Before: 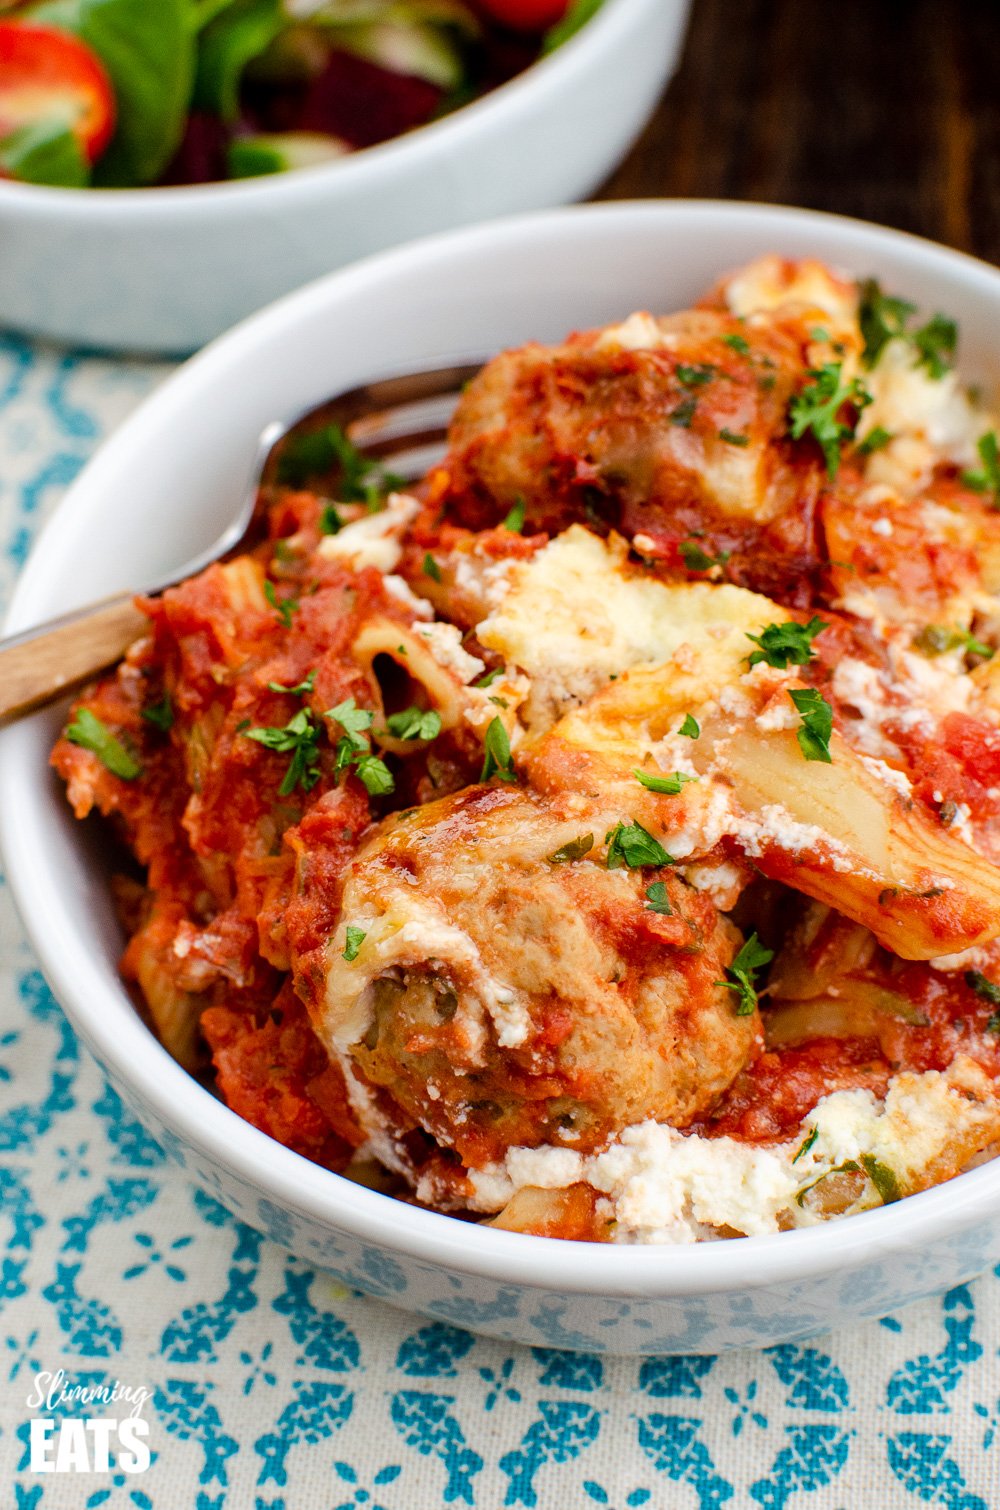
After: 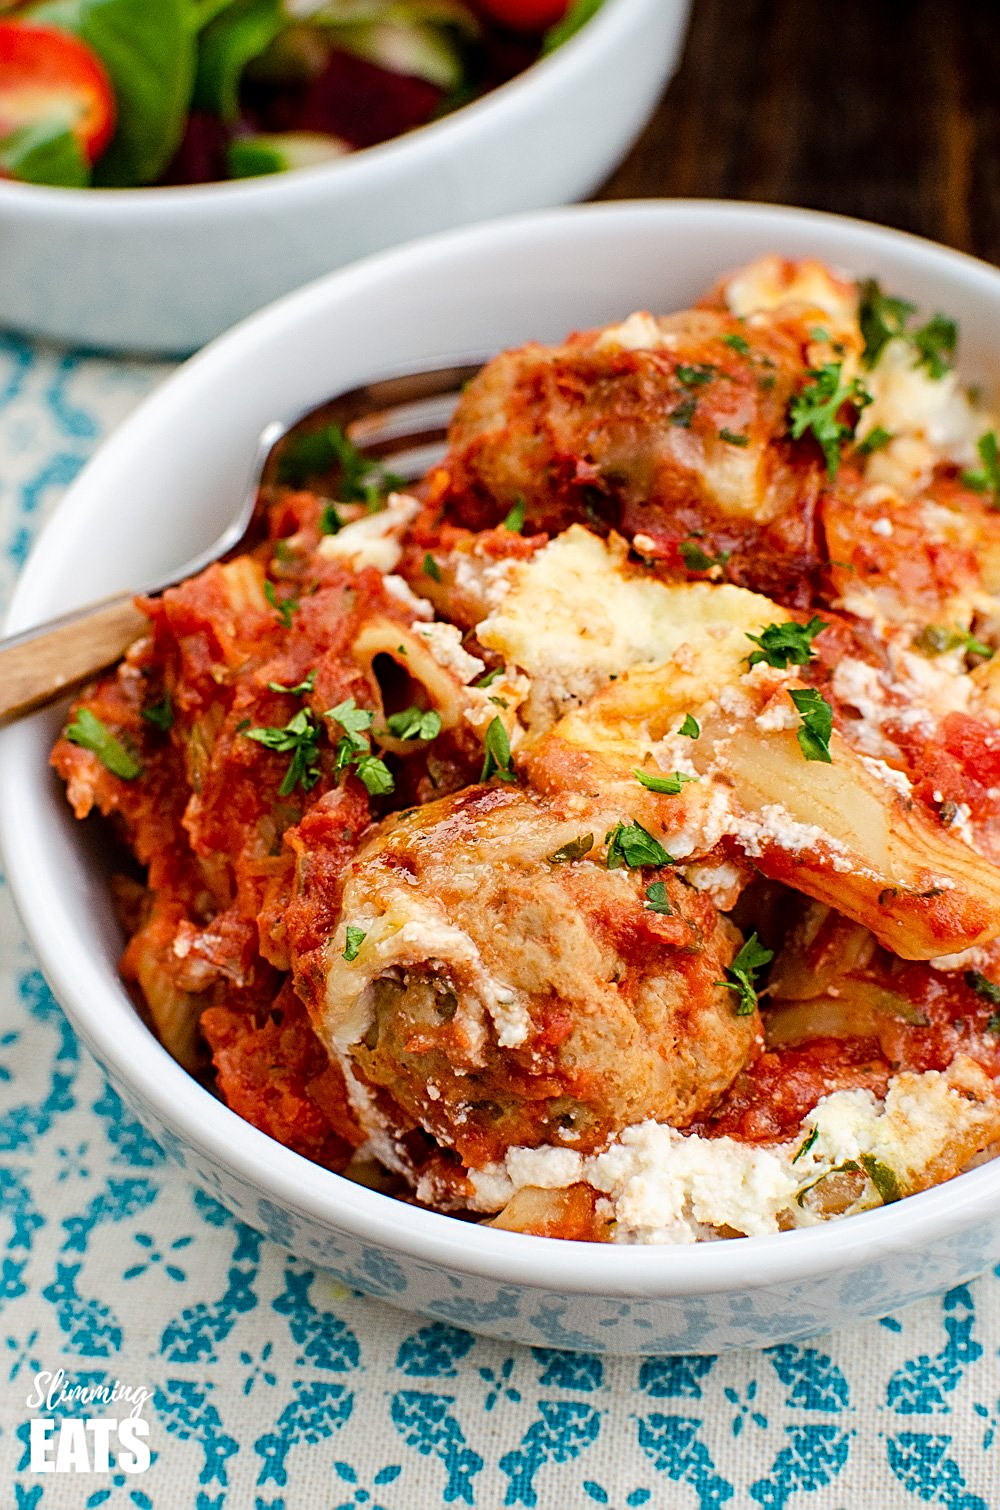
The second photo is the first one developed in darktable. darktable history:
sharpen: radius 2.693, amount 0.677
